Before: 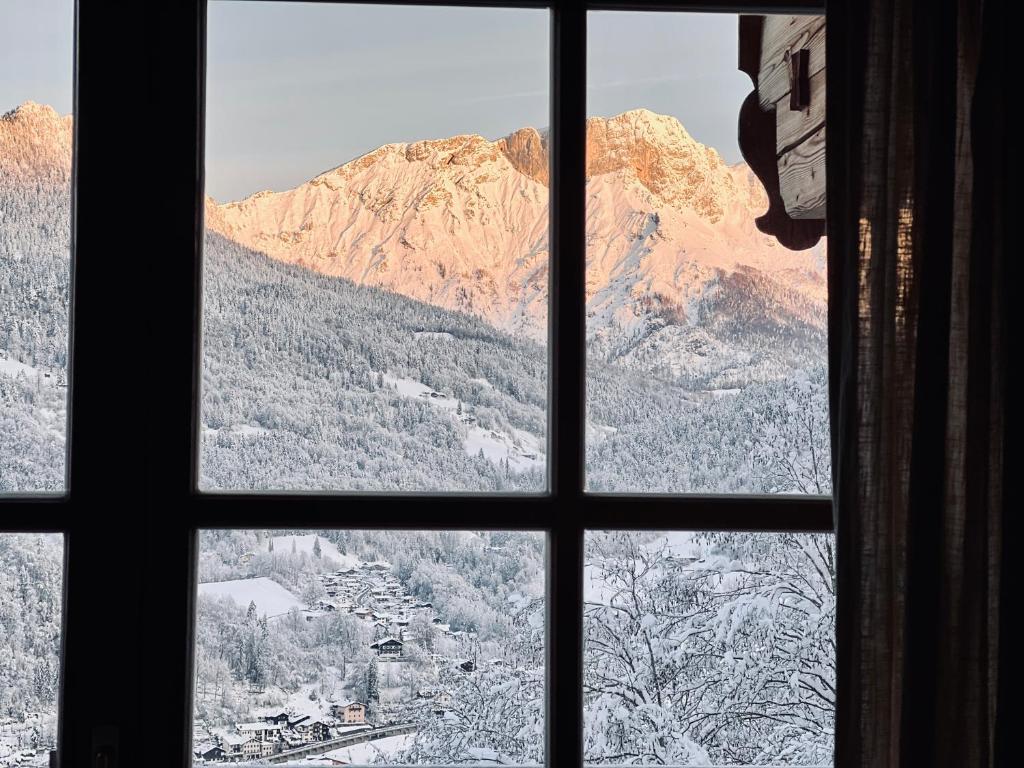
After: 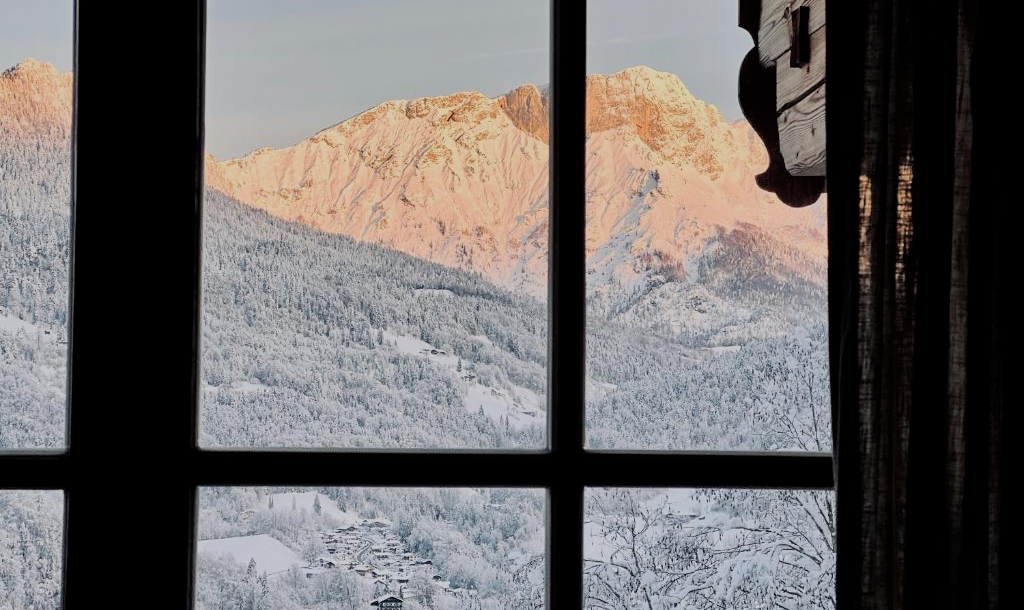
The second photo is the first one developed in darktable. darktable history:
filmic rgb: black relative exposure -7.13 EV, white relative exposure 5.39 EV, hardness 3.02, color science v6 (2022), iterations of high-quality reconstruction 0
crop and rotate: top 5.662%, bottom 14.835%
local contrast: mode bilateral grid, contrast 20, coarseness 51, detail 119%, midtone range 0.2
